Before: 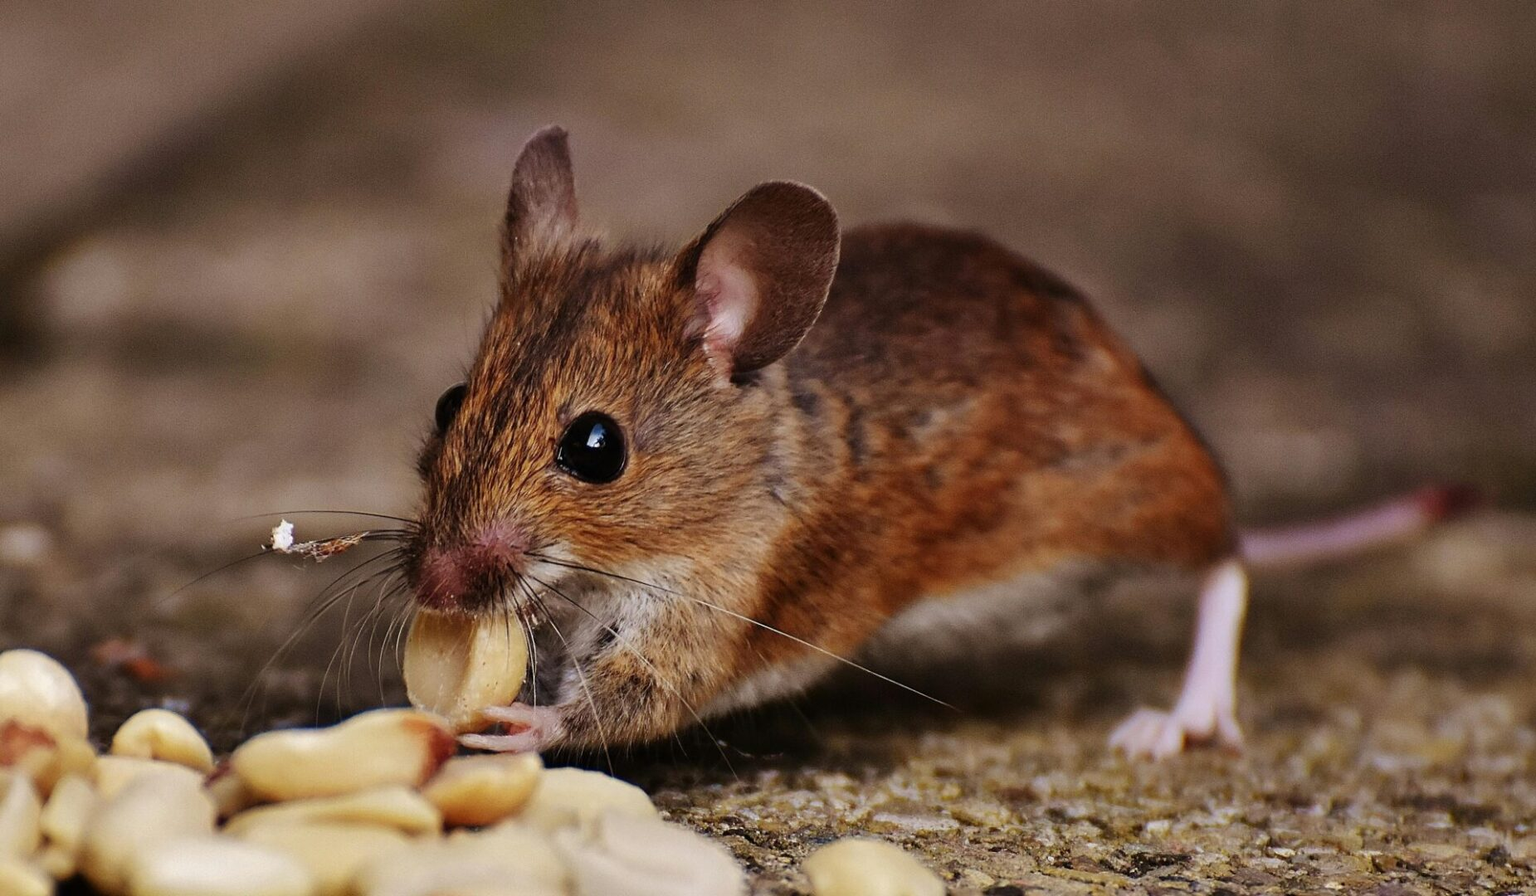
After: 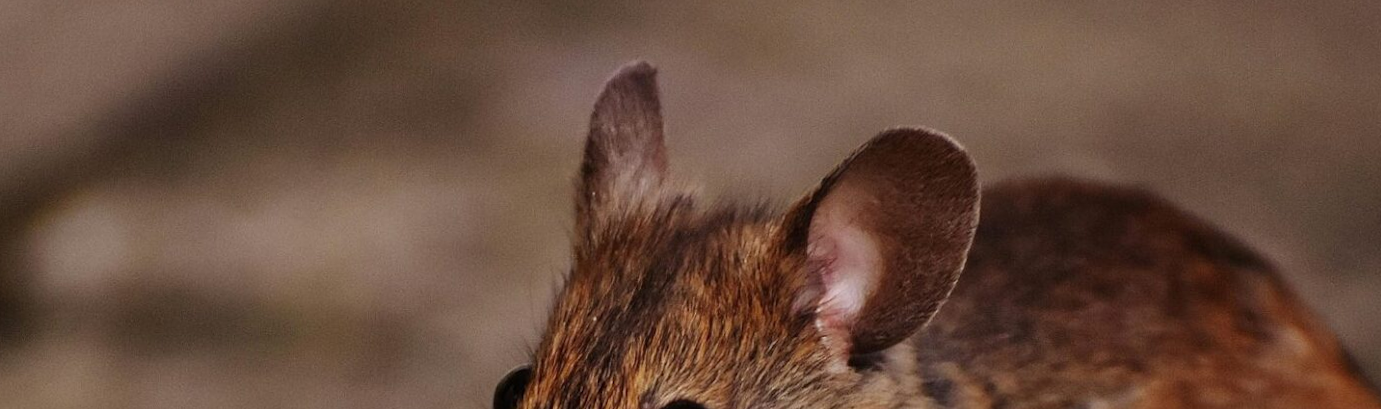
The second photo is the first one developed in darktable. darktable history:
crop: left 0.579%, top 7.627%, right 23.167%, bottom 54.275%
rotate and perspective: rotation 0.226°, lens shift (vertical) -0.042, crop left 0.023, crop right 0.982, crop top 0.006, crop bottom 0.994
